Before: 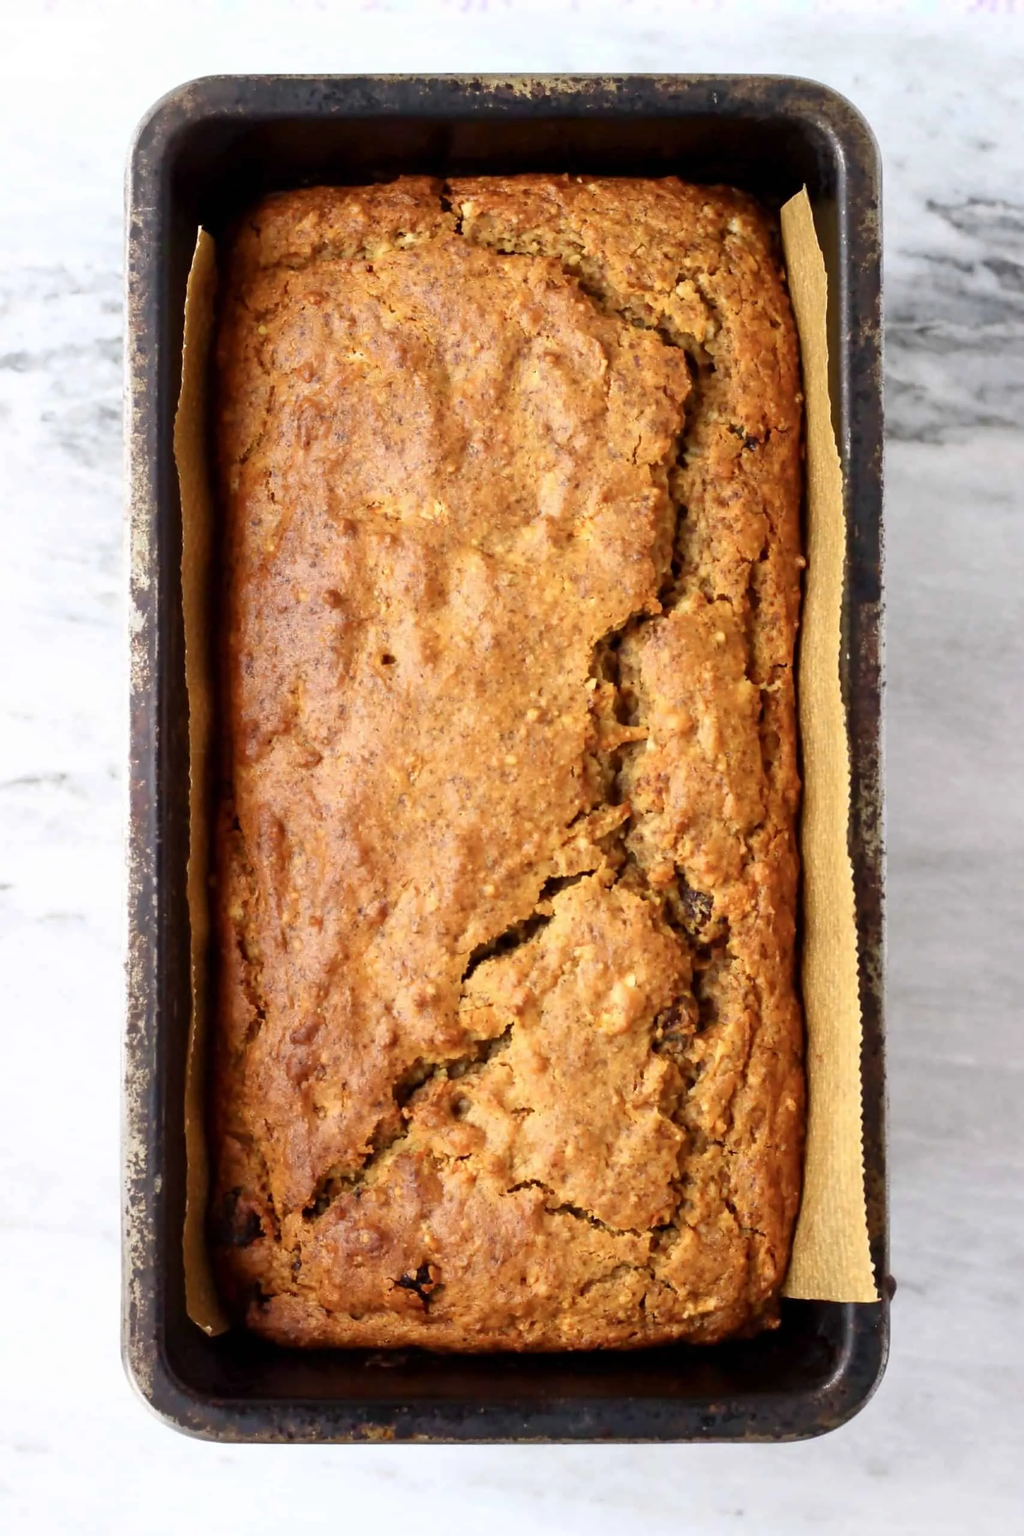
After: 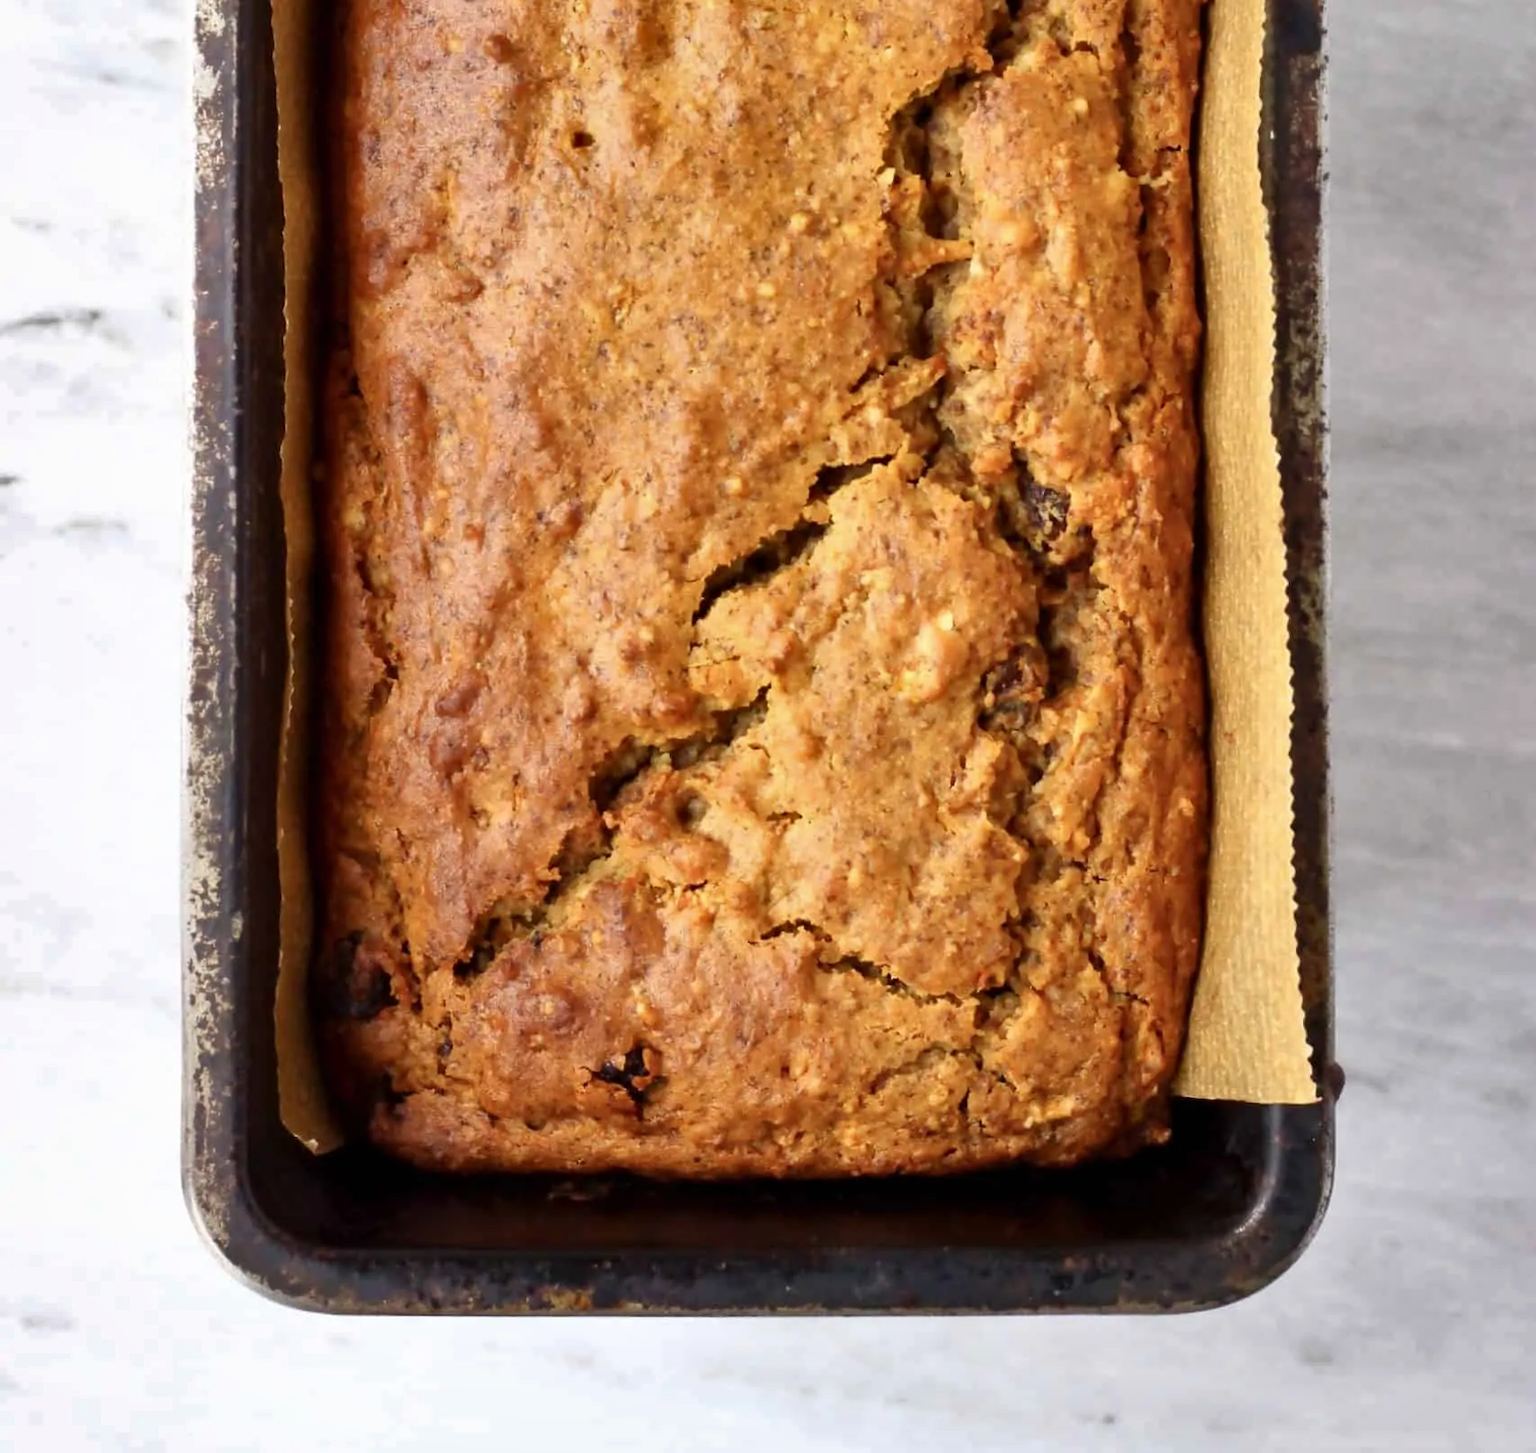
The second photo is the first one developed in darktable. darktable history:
crop and rotate: top 36.899%
shadows and highlights: radius 108.16, shadows 23.85, highlights -57.99, low approximation 0.01, soften with gaussian
